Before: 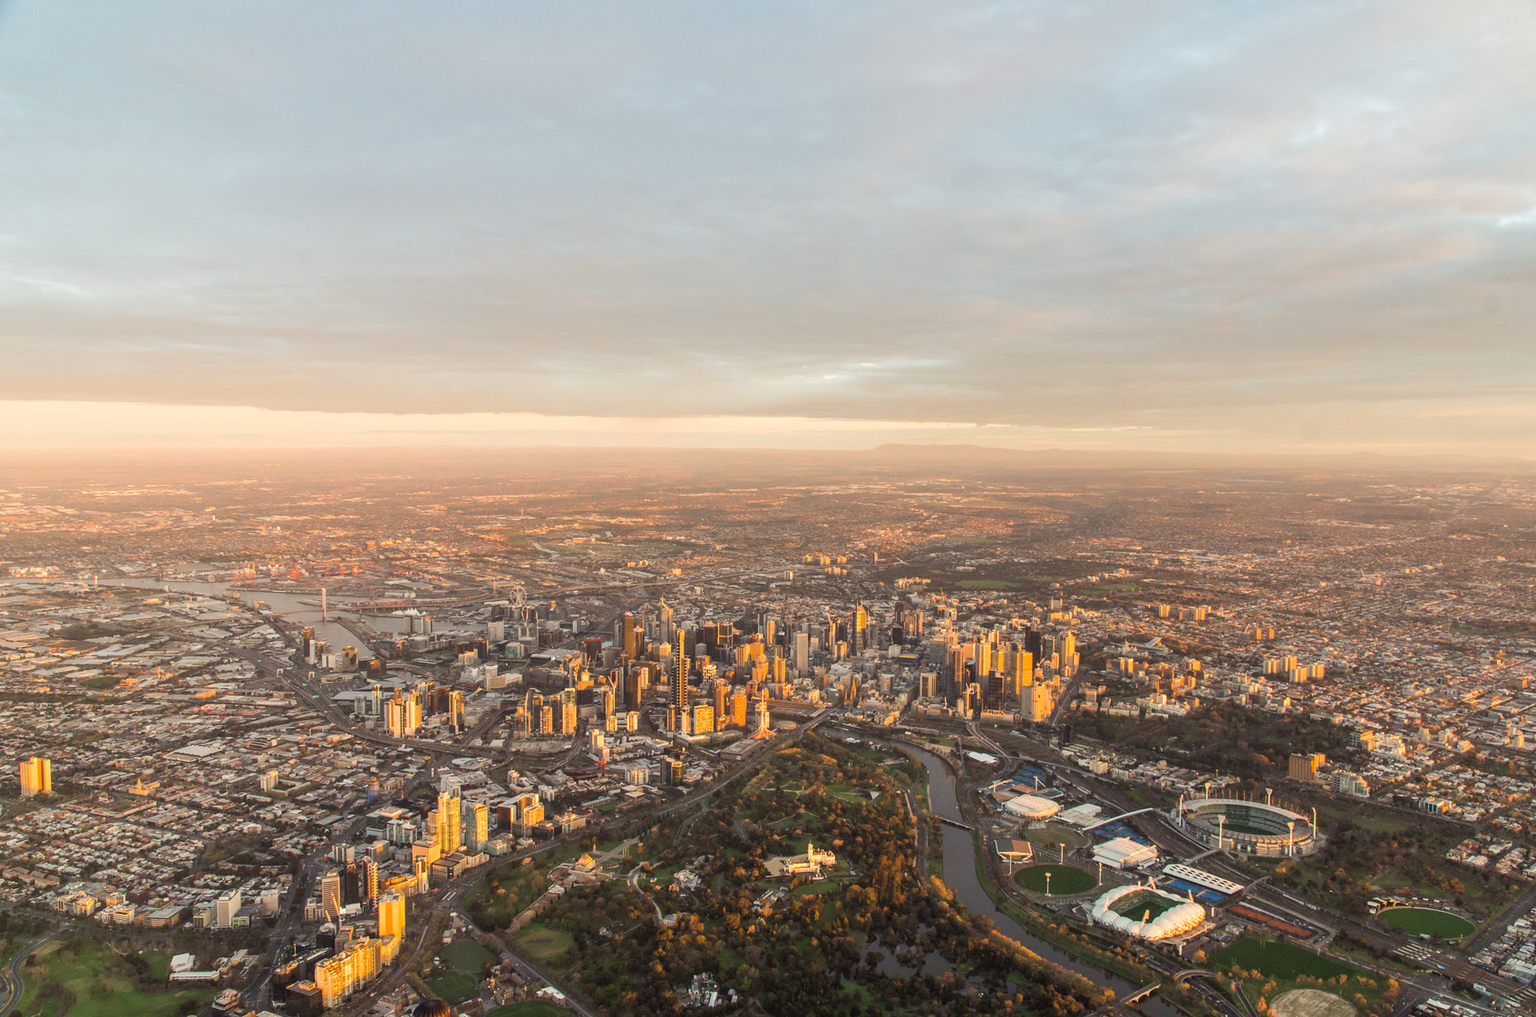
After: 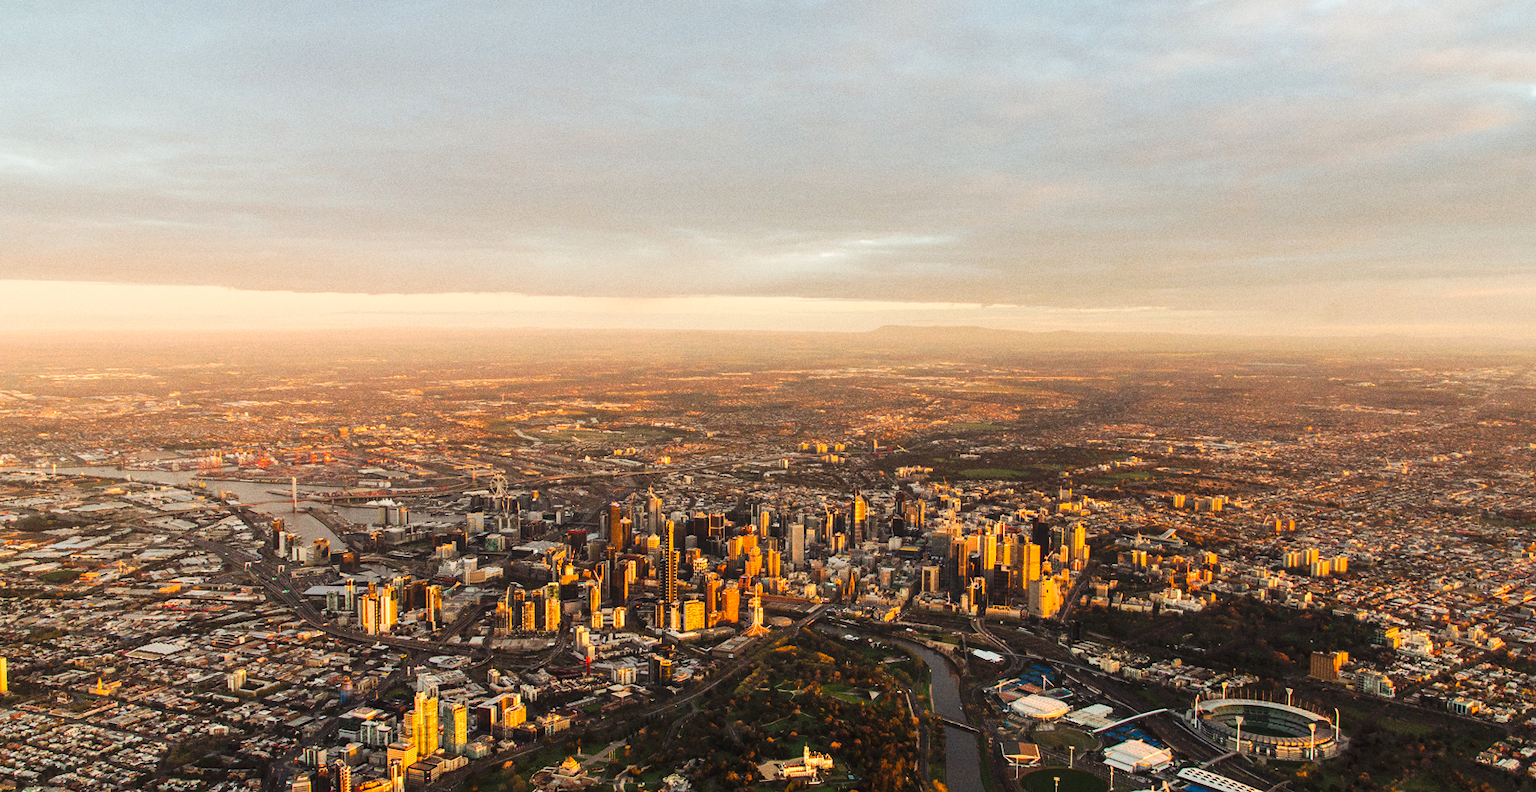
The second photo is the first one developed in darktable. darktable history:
tone equalizer: -8 EV 0.06 EV, smoothing diameter 25%, edges refinement/feathering 10, preserve details guided filter
tone curve: curves: ch0 [(0, 0) (0.003, 0) (0.011, 0) (0.025, 0) (0.044, 0.006) (0.069, 0.024) (0.1, 0.038) (0.136, 0.052) (0.177, 0.08) (0.224, 0.112) (0.277, 0.145) (0.335, 0.206) (0.399, 0.284) (0.468, 0.372) (0.543, 0.477) (0.623, 0.593) (0.709, 0.717) (0.801, 0.815) (0.898, 0.92) (1, 1)], preserve colors none
crop and rotate: left 2.991%, top 13.302%, right 1.981%, bottom 12.636%
grain: on, module defaults
